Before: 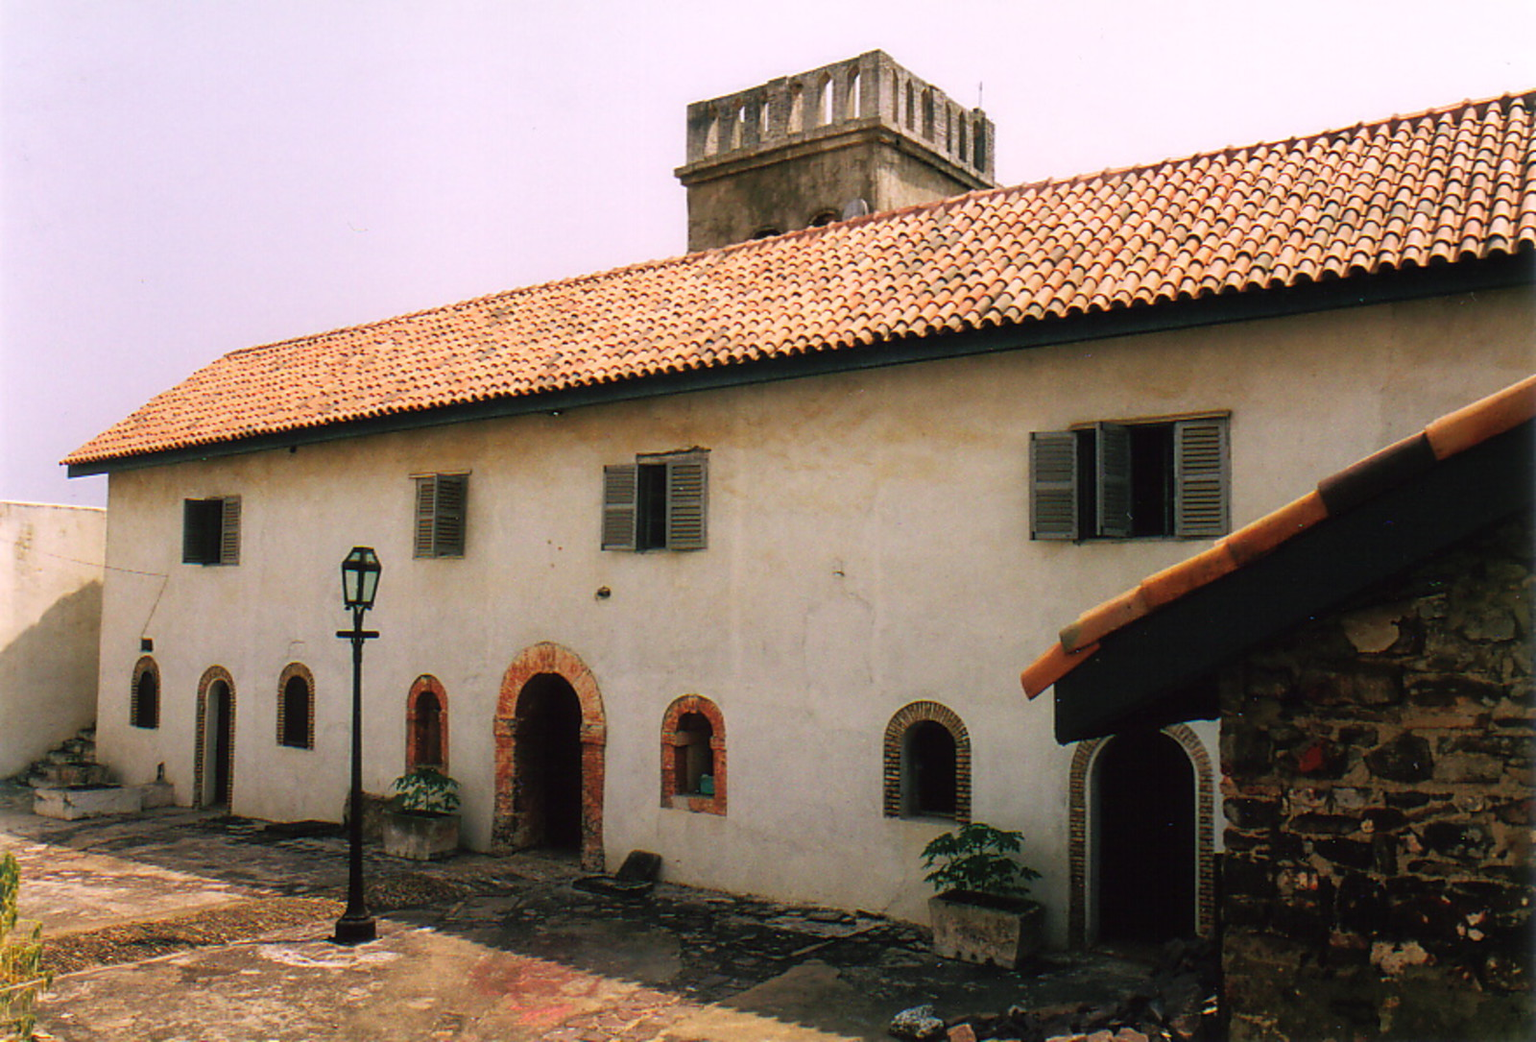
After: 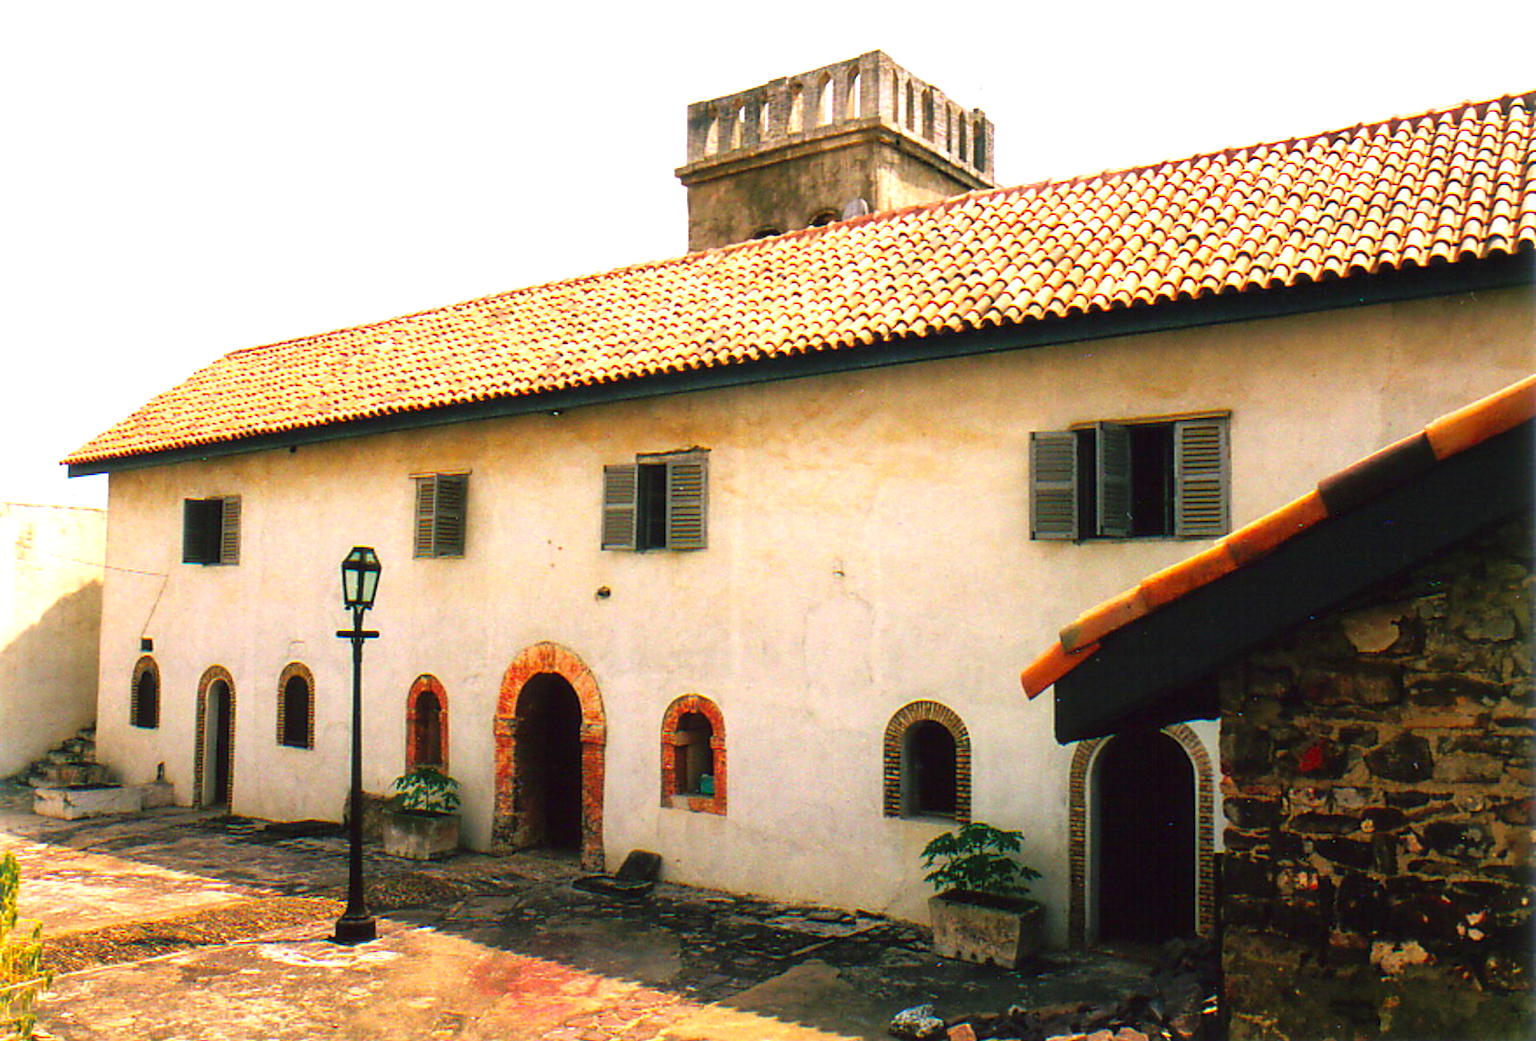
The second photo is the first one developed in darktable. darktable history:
exposure: black level correction 0.001, exposure 0.963 EV, compensate highlight preservation false
contrast brightness saturation: brightness -0.019, saturation 0.337
